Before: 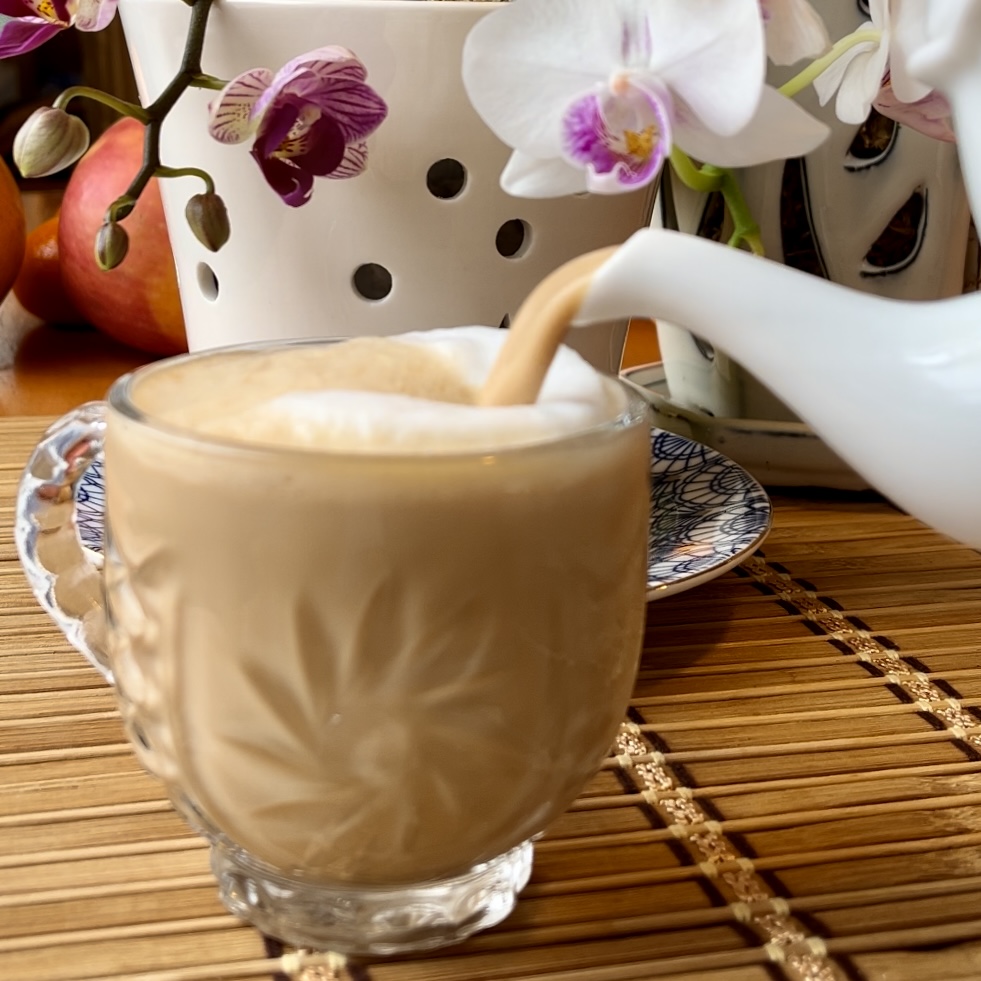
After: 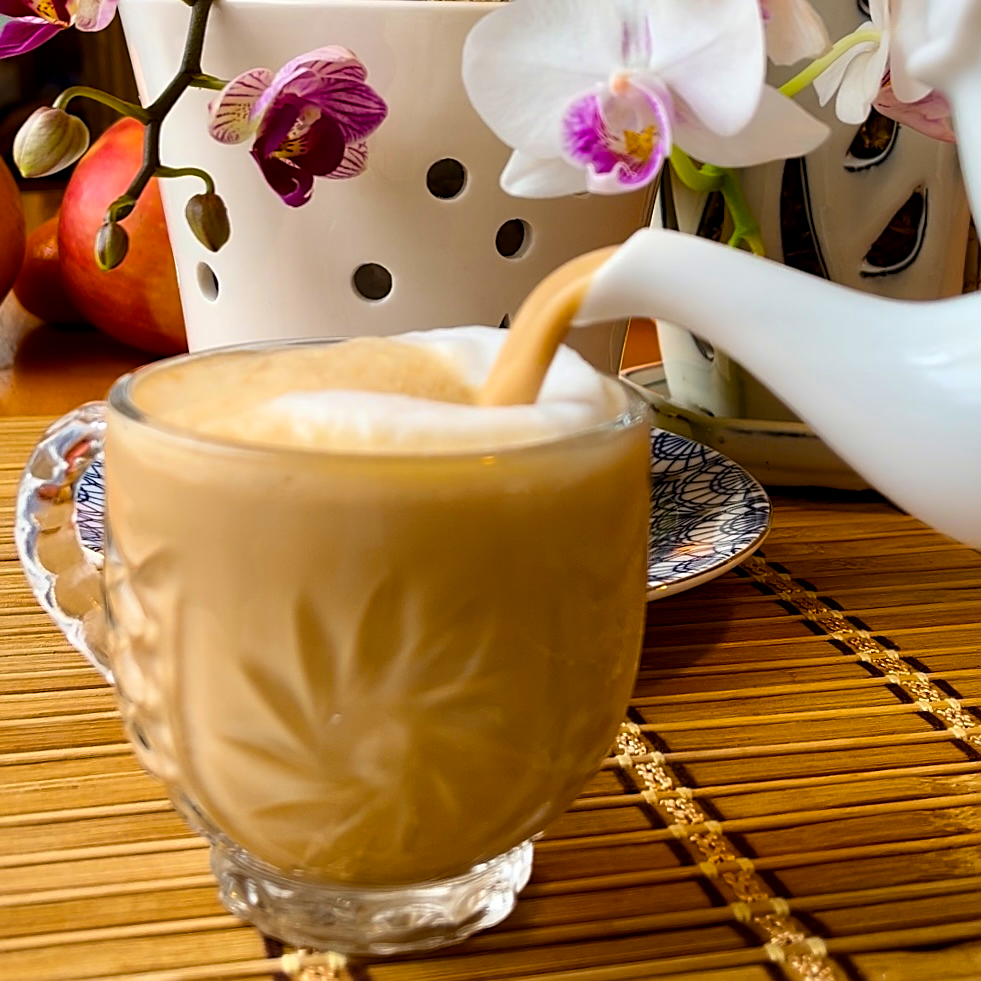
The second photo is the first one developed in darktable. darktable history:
sharpen: on, module defaults
color balance rgb: perceptual saturation grading › global saturation 30.733%
